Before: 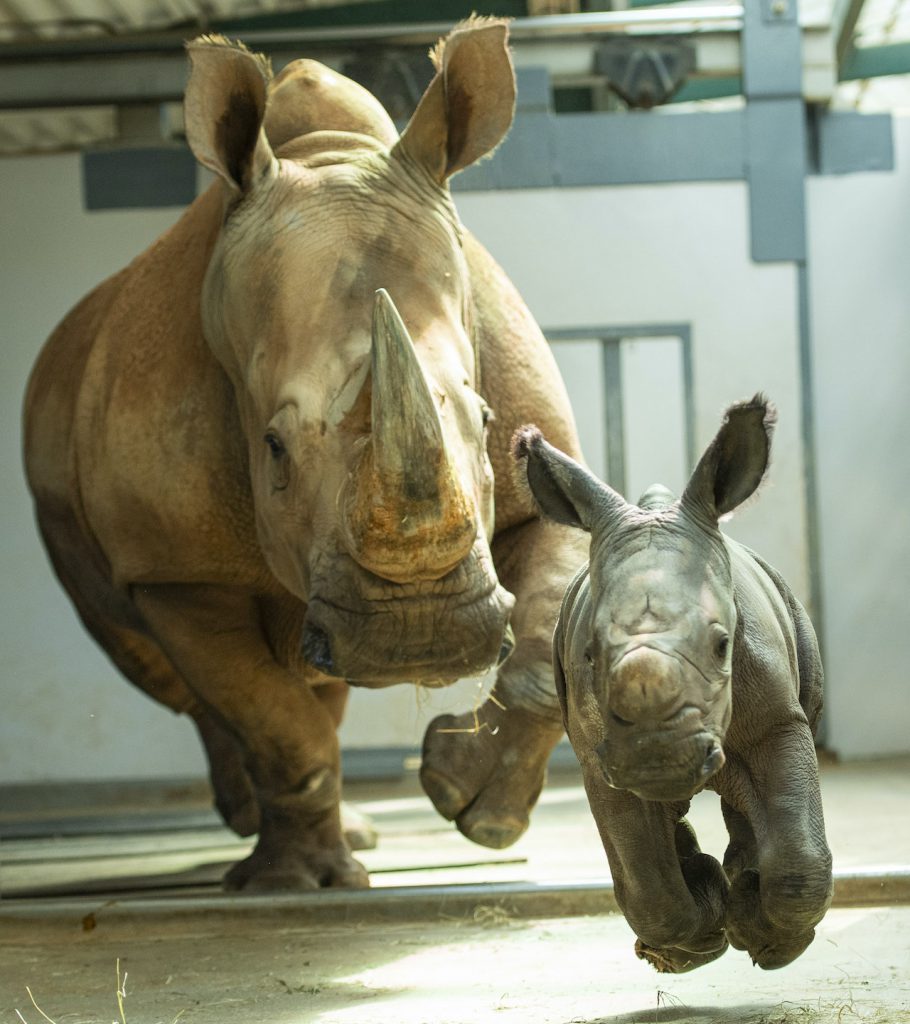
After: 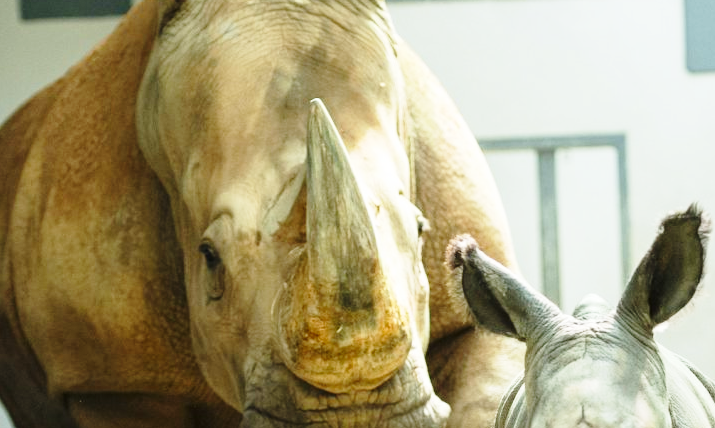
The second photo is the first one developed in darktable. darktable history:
base curve: curves: ch0 [(0, 0) (0.028, 0.03) (0.121, 0.232) (0.46, 0.748) (0.859, 0.968) (1, 1)], preserve colors none
crop: left 7.157%, top 18.636%, right 14.255%, bottom 39.491%
